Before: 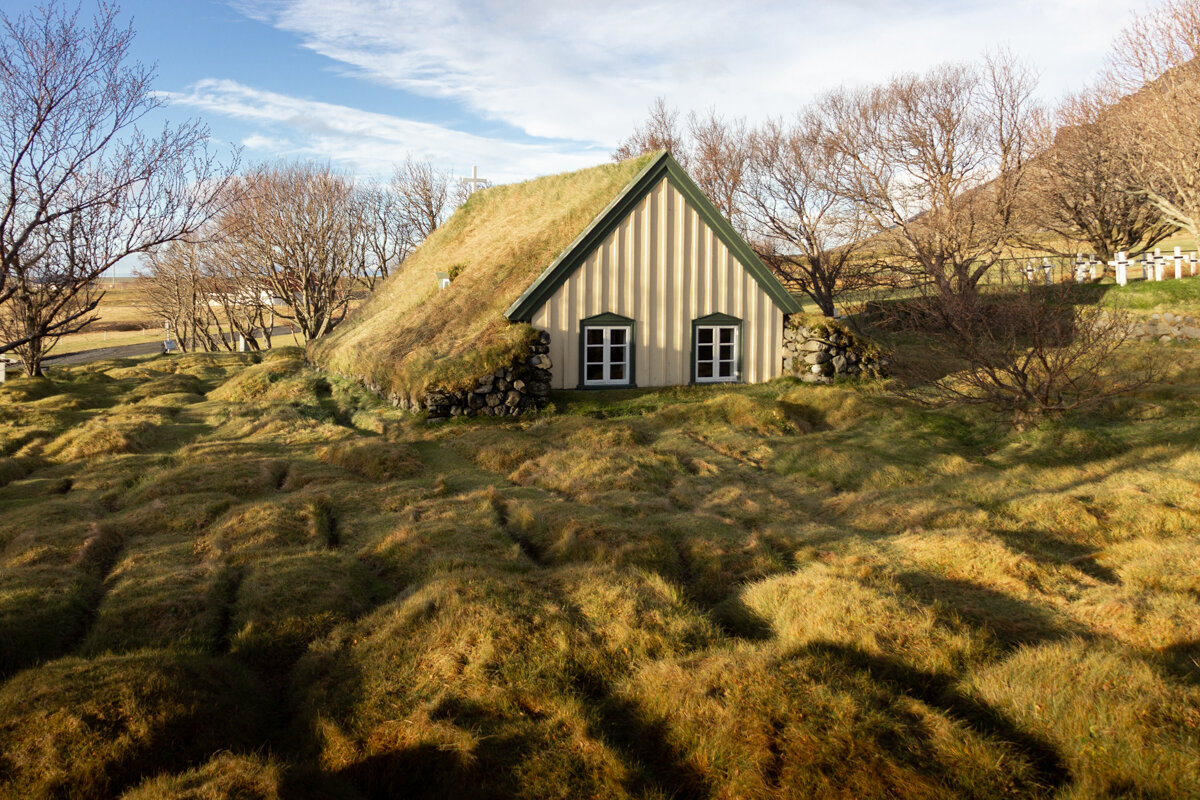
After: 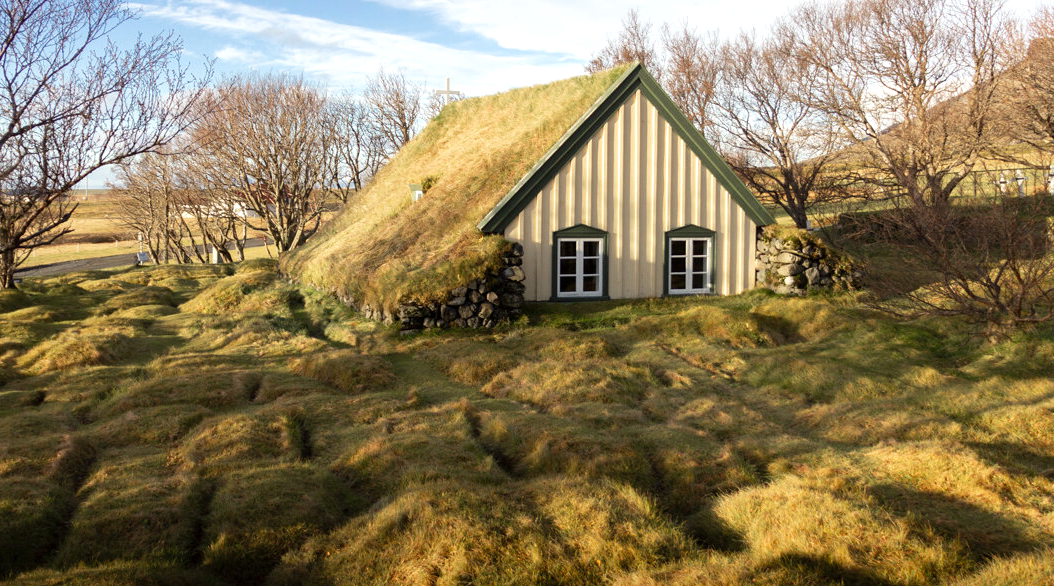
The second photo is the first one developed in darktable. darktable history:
exposure: exposure 0.202 EV, compensate highlight preservation false
crop and rotate: left 2.312%, top 11.087%, right 9.775%, bottom 15.549%
